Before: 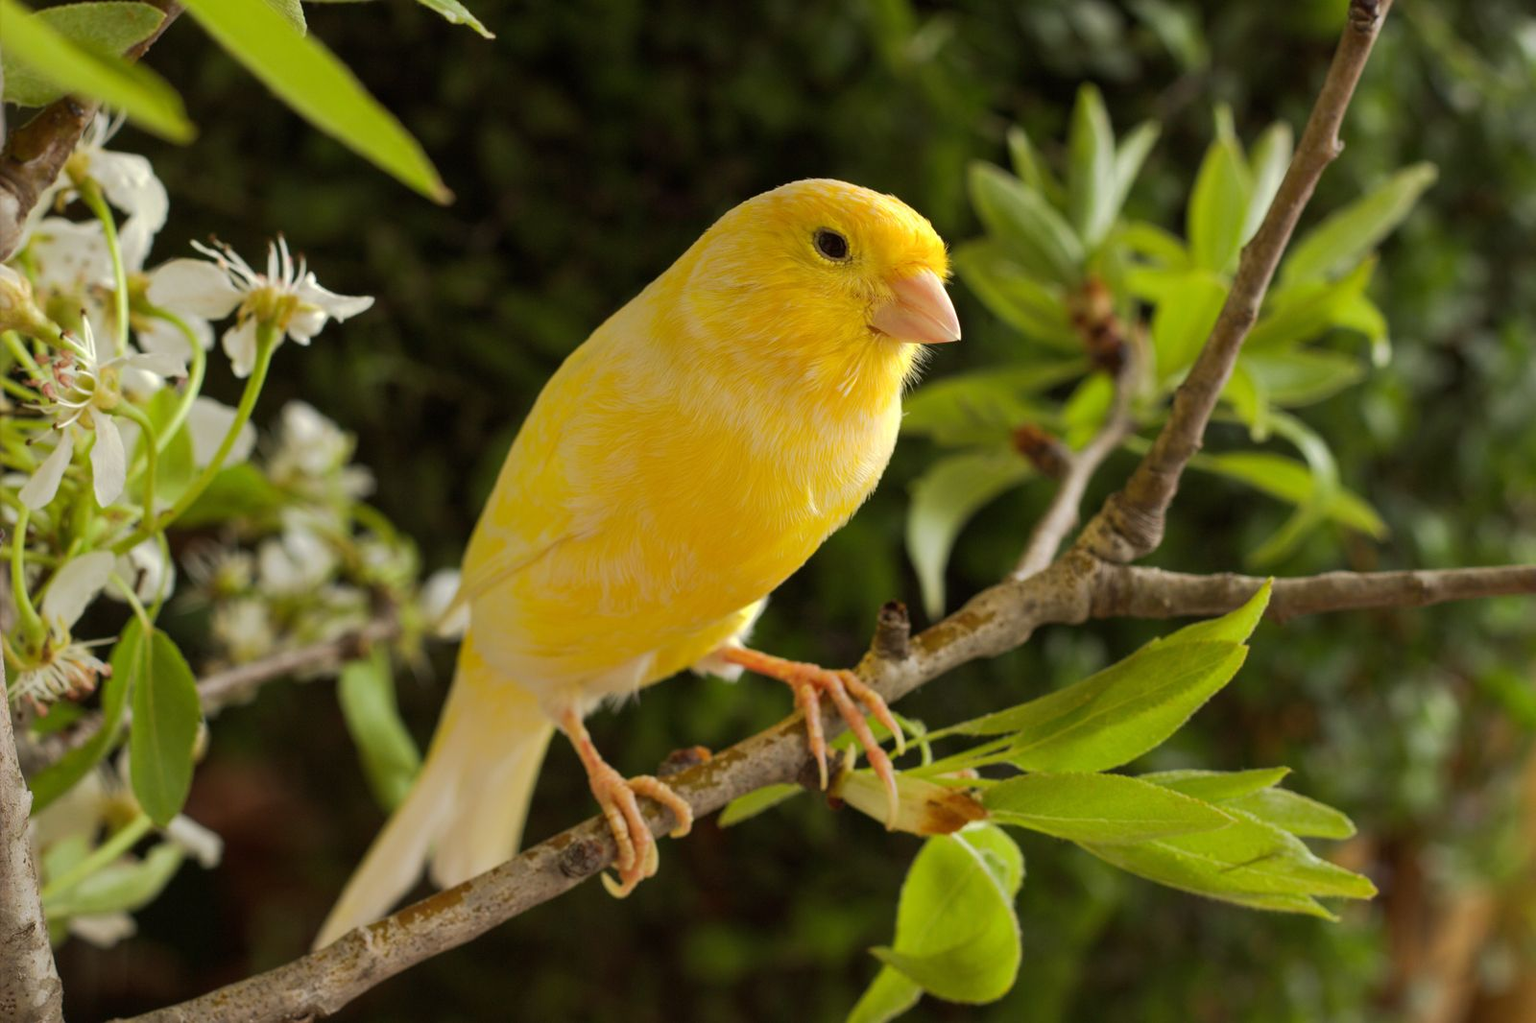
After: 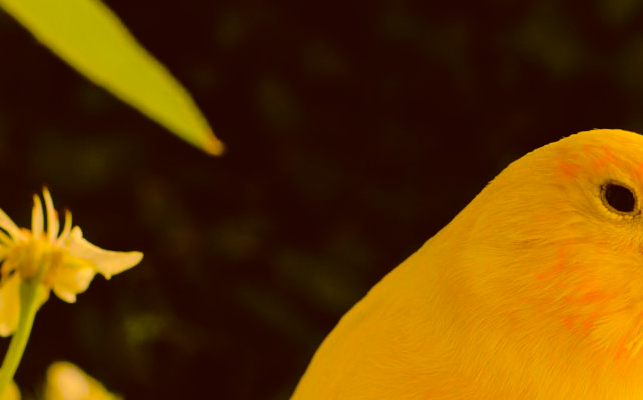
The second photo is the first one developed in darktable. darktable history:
color correction: highlights a* 10.57, highlights b* 30.34, shadows a* 2.89, shadows b* 18, saturation 1.72
crop: left 15.467%, top 5.424%, right 44.304%, bottom 57.048%
tone curve: curves: ch0 [(0, 0.029) (0.168, 0.142) (0.359, 0.44) (0.469, 0.544) (0.634, 0.722) (0.858, 0.903) (1, 0.968)]; ch1 [(0, 0) (0.437, 0.453) (0.472, 0.47) (0.502, 0.502) (0.54, 0.534) (0.57, 0.592) (0.618, 0.66) (0.699, 0.749) (0.859, 0.899) (1, 1)]; ch2 [(0, 0) (0.33, 0.301) (0.421, 0.443) (0.476, 0.498) (0.505, 0.503) (0.547, 0.557) (0.586, 0.634) (0.608, 0.676) (1, 1)], color space Lab, independent channels, preserve colors none
filmic rgb: black relative exposure -7.65 EV, white relative exposure 4.56 EV, hardness 3.61
exposure: exposure -0.24 EV, compensate exposure bias true, compensate highlight preservation false
